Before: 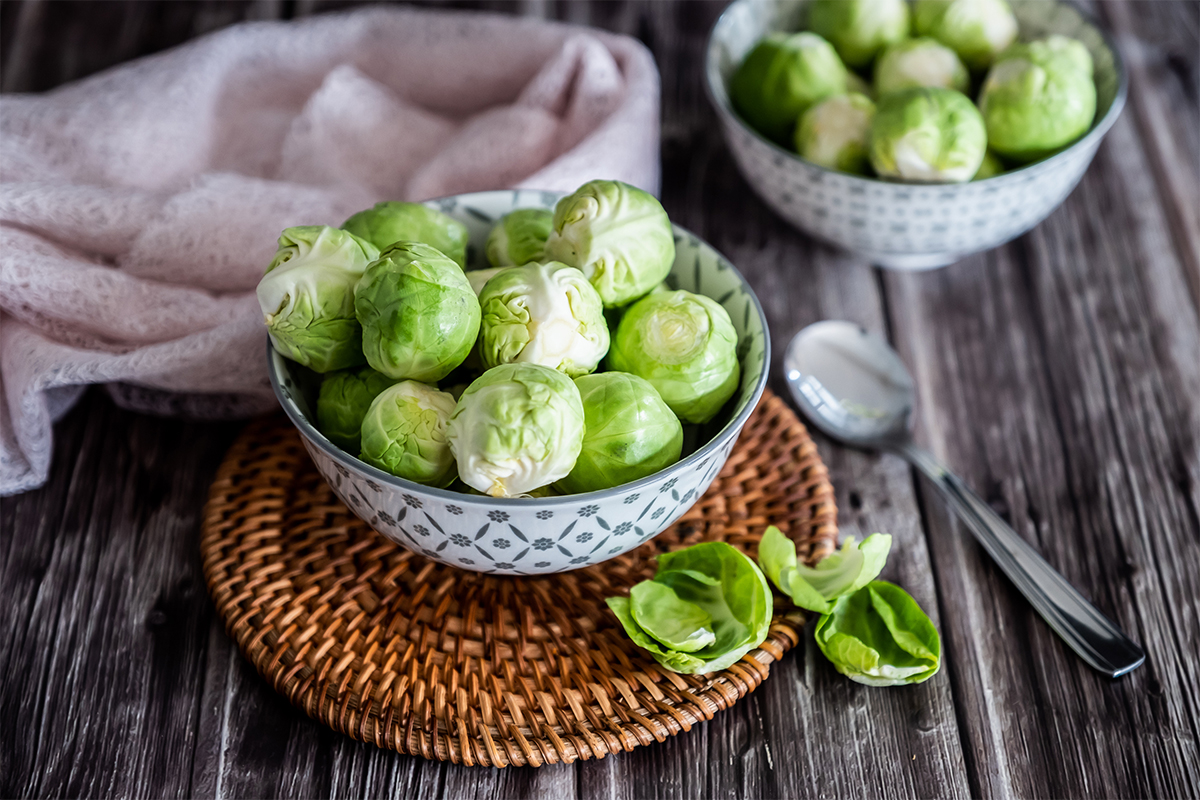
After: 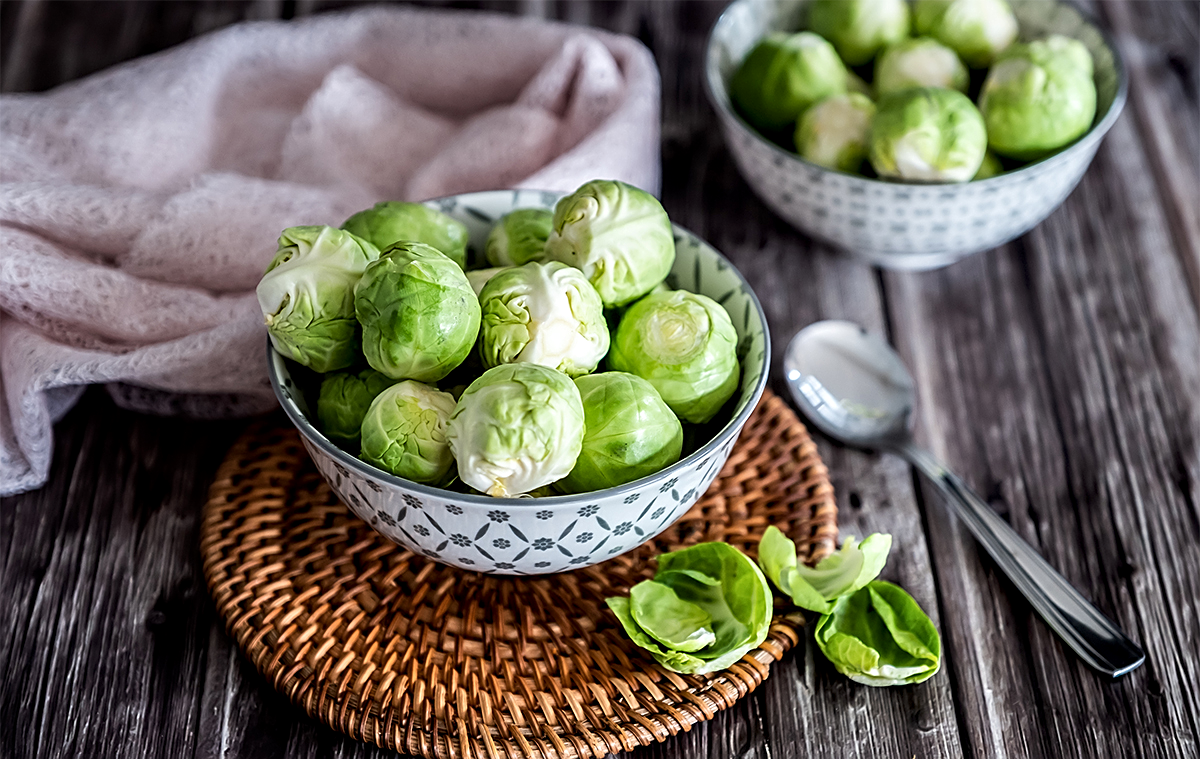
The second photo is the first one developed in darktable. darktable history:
sharpen: on, module defaults
crop and rotate: top 0%, bottom 5.097%
contrast equalizer: y [[0.526, 0.53, 0.532, 0.532, 0.53, 0.525], [0.5 ×6], [0.5 ×6], [0 ×6], [0 ×6]]
